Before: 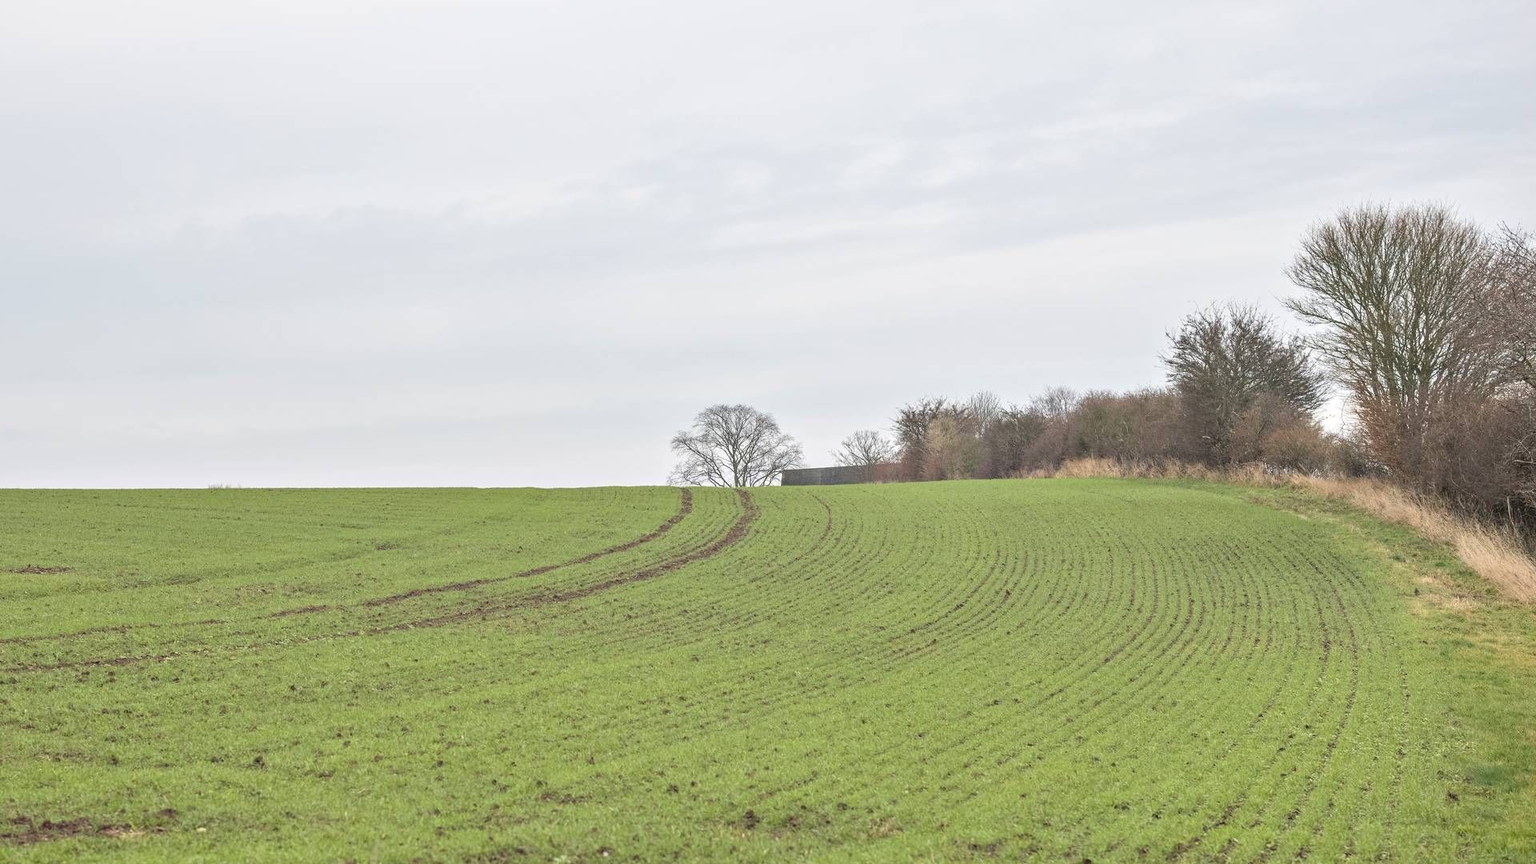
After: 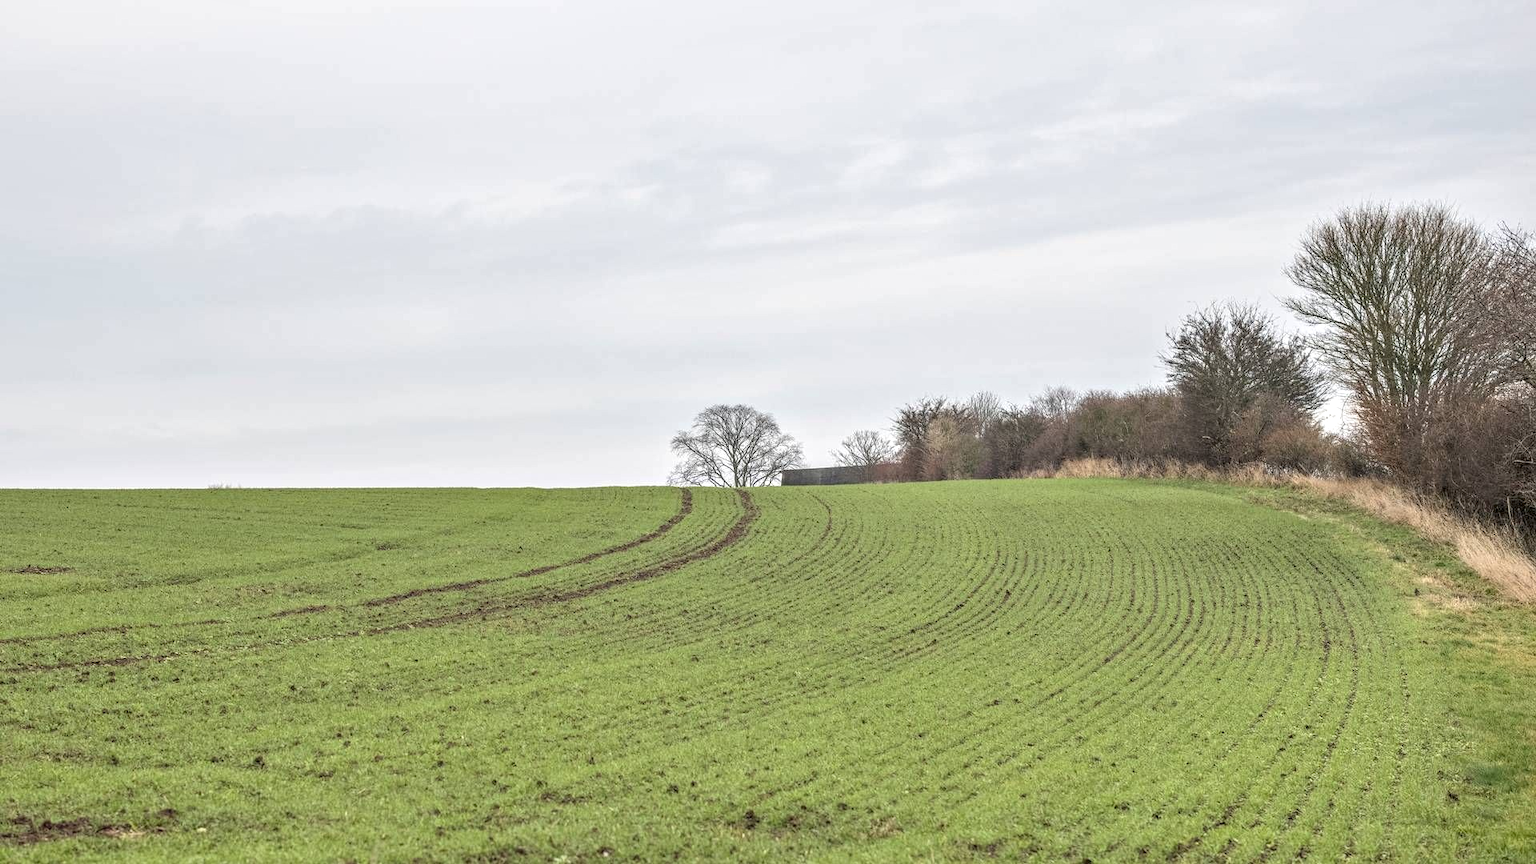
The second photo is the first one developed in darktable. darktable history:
local contrast: detail 139%
